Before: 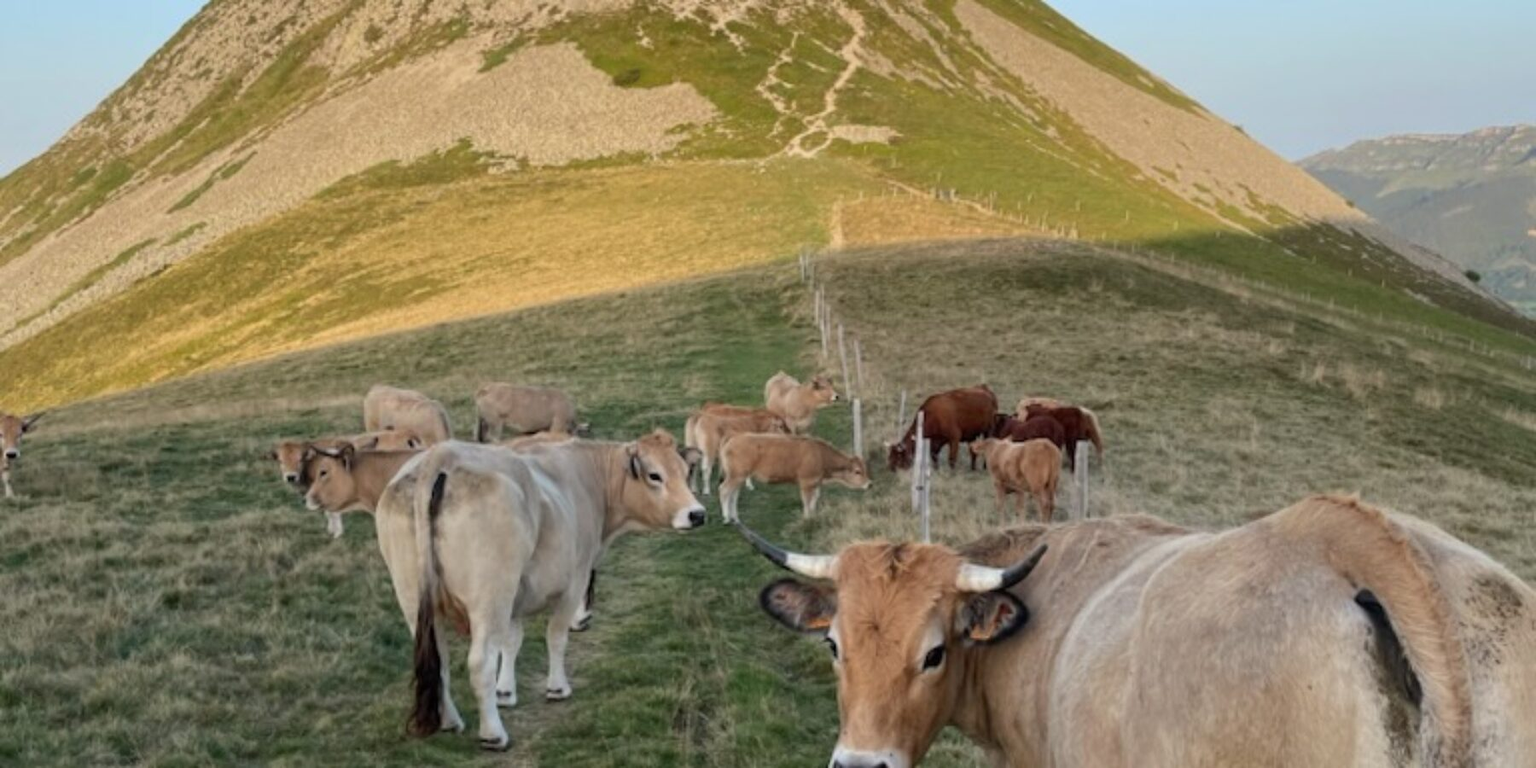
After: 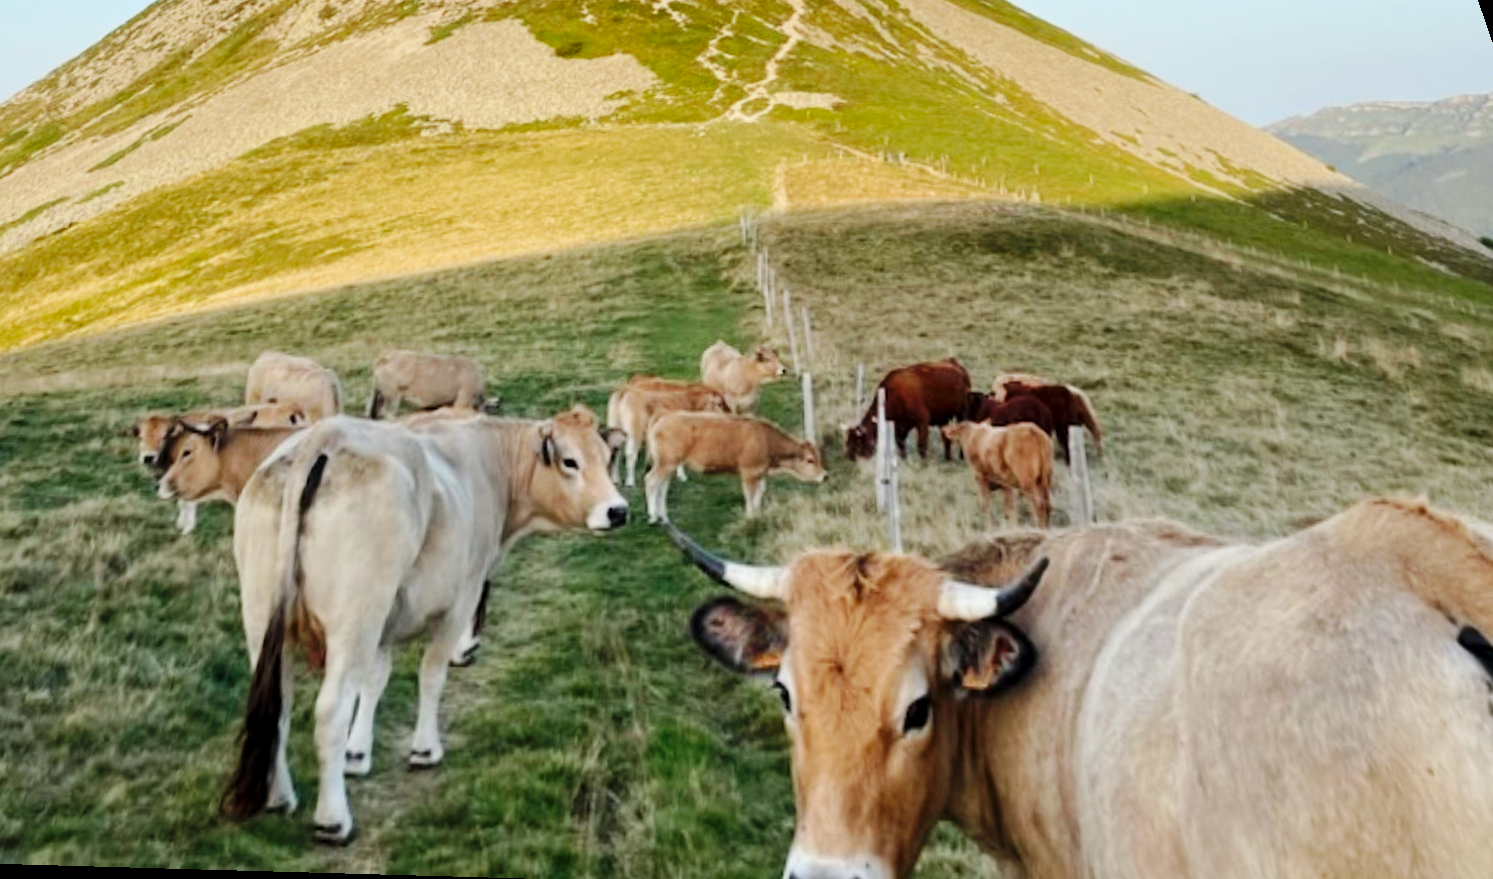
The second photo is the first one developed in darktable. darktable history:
base curve: curves: ch0 [(0, 0) (0.036, 0.025) (0.121, 0.166) (0.206, 0.329) (0.605, 0.79) (1, 1)], preserve colors none
rotate and perspective: rotation 0.72°, lens shift (vertical) -0.352, lens shift (horizontal) -0.051, crop left 0.152, crop right 0.859, crop top 0.019, crop bottom 0.964
white balance: red 0.978, blue 0.999
